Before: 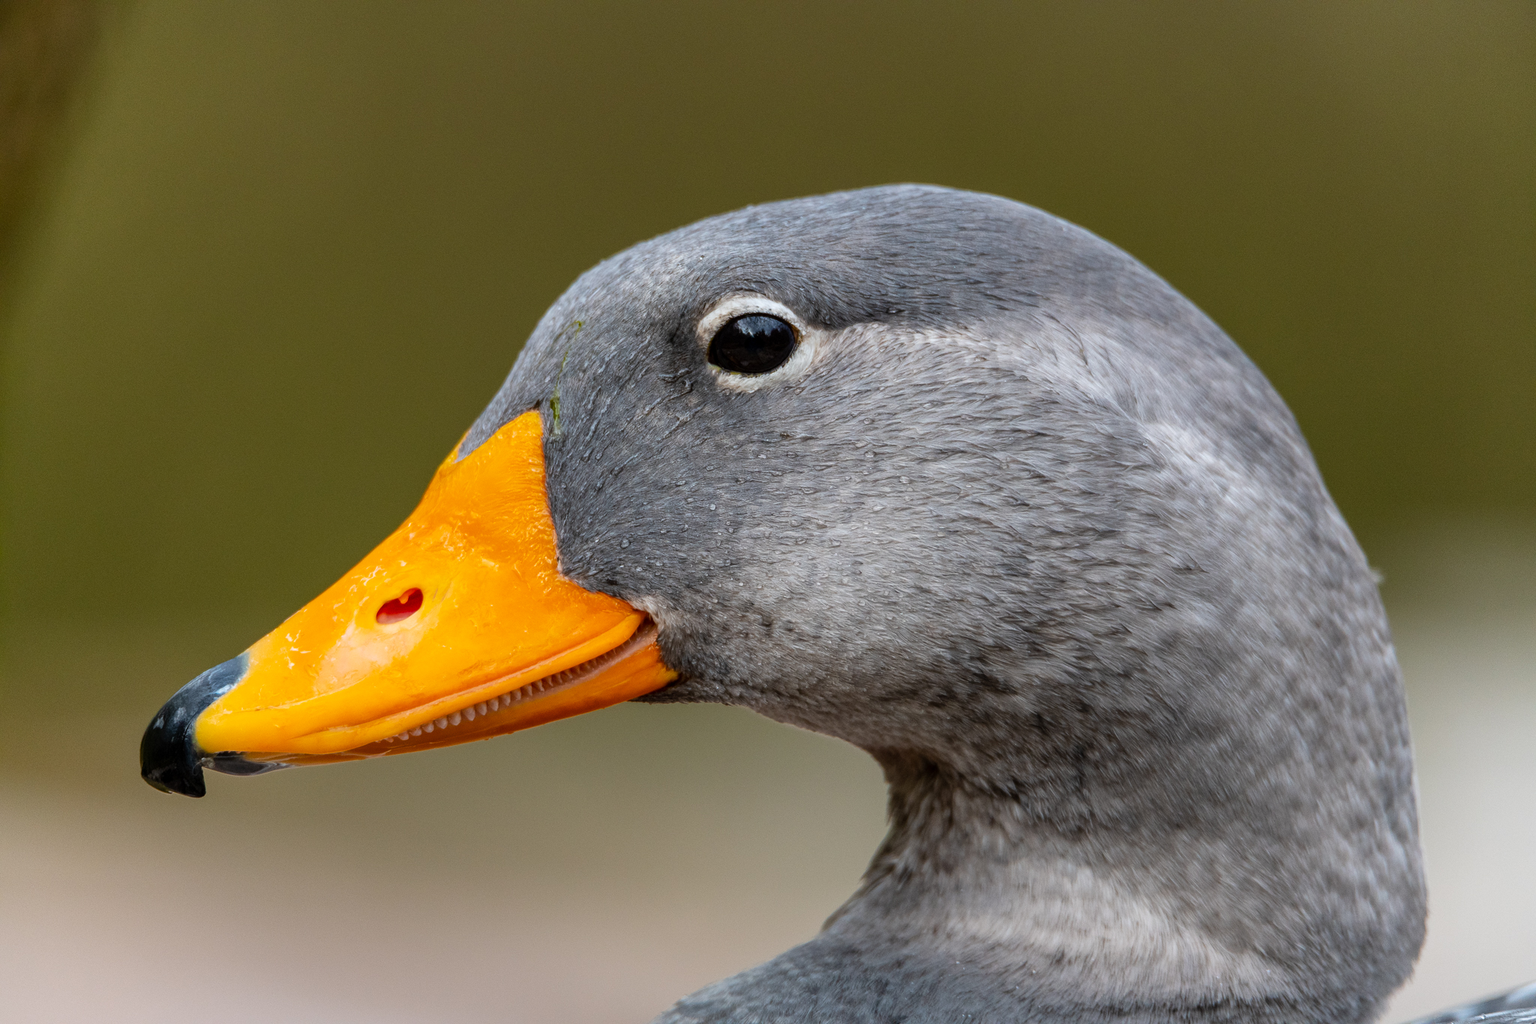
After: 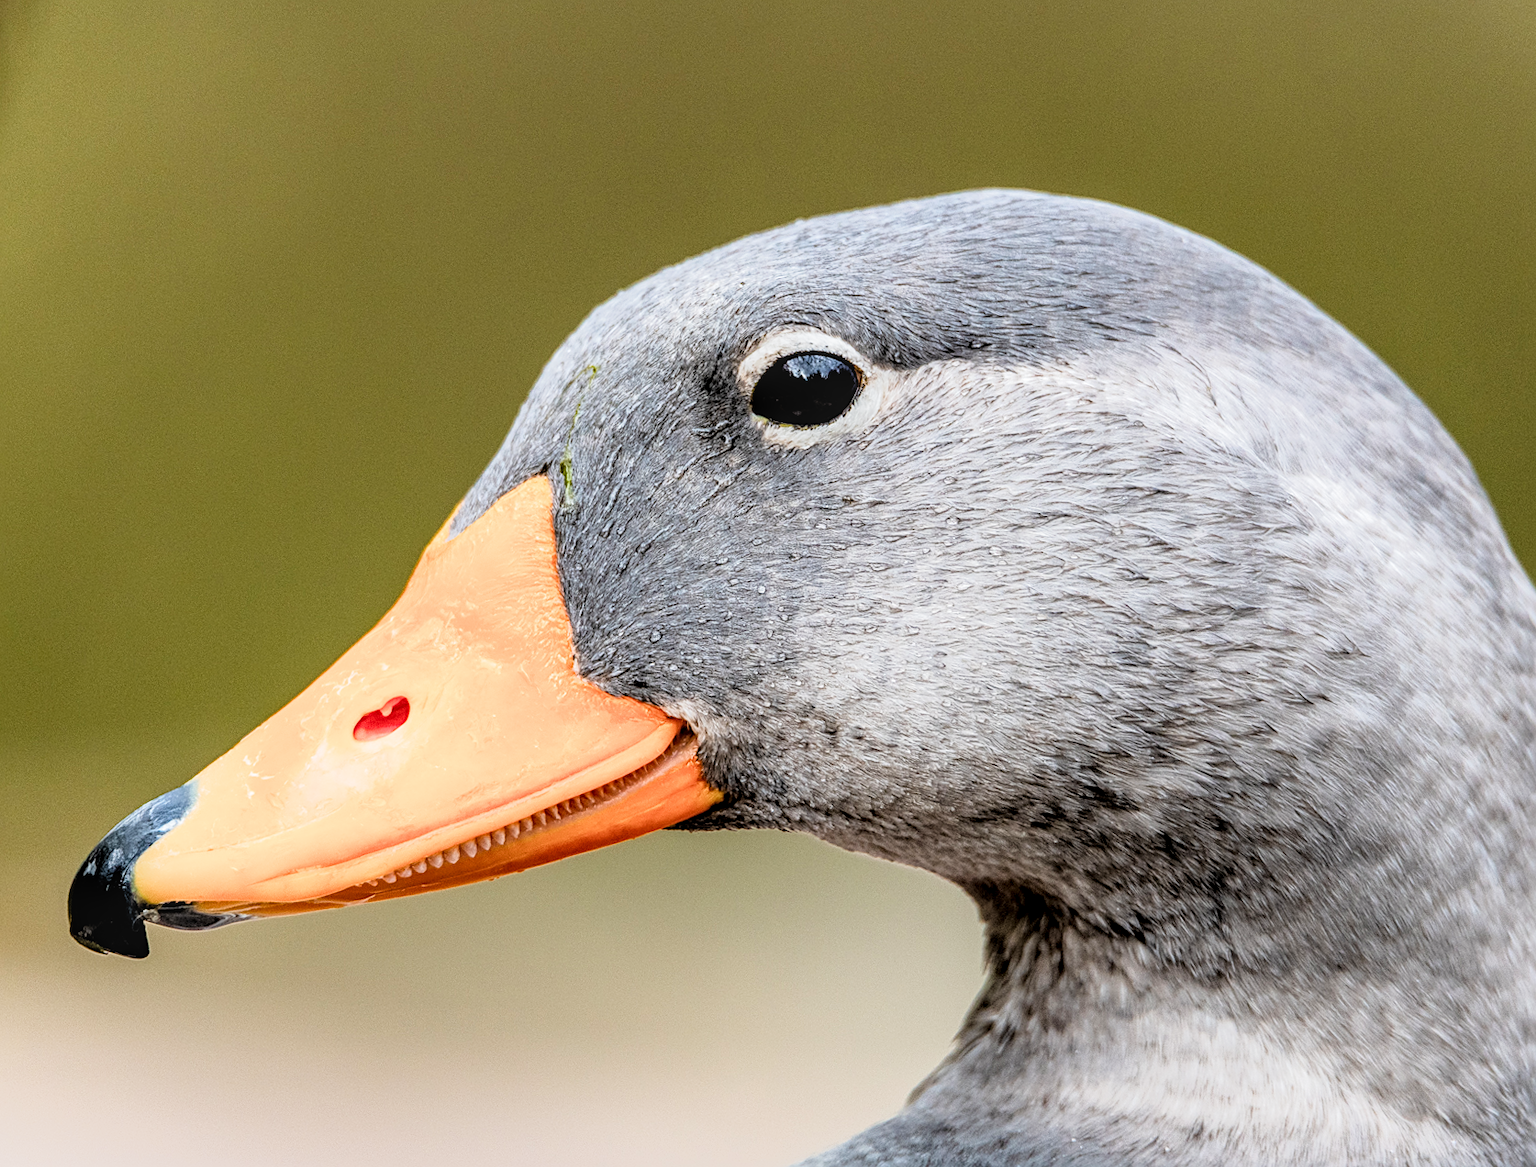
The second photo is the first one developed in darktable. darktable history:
crop and rotate: angle 1.25°, left 4.455%, top 1.091%, right 11.151%, bottom 2.674%
sharpen: amount 0.555
filmic rgb: black relative exposure -11.89 EV, white relative exposure 5.41 EV, hardness 4.5, latitude 49.79%, contrast 1.142, preserve chrominance RGB euclidean norm (legacy), color science v4 (2020)
levels: mode automatic, black 0.027%
tone equalizer: -8 EV -0.761 EV, -7 EV -0.686 EV, -6 EV -0.573 EV, -5 EV -0.38 EV, -3 EV 0.373 EV, -2 EV 0.6 EV, -1 EV 0.675 EV, +0 EV 0.762 EV
exposure: exposure 0.496 EV, compensate highlight preservation false
local contrast: on, module defaults
